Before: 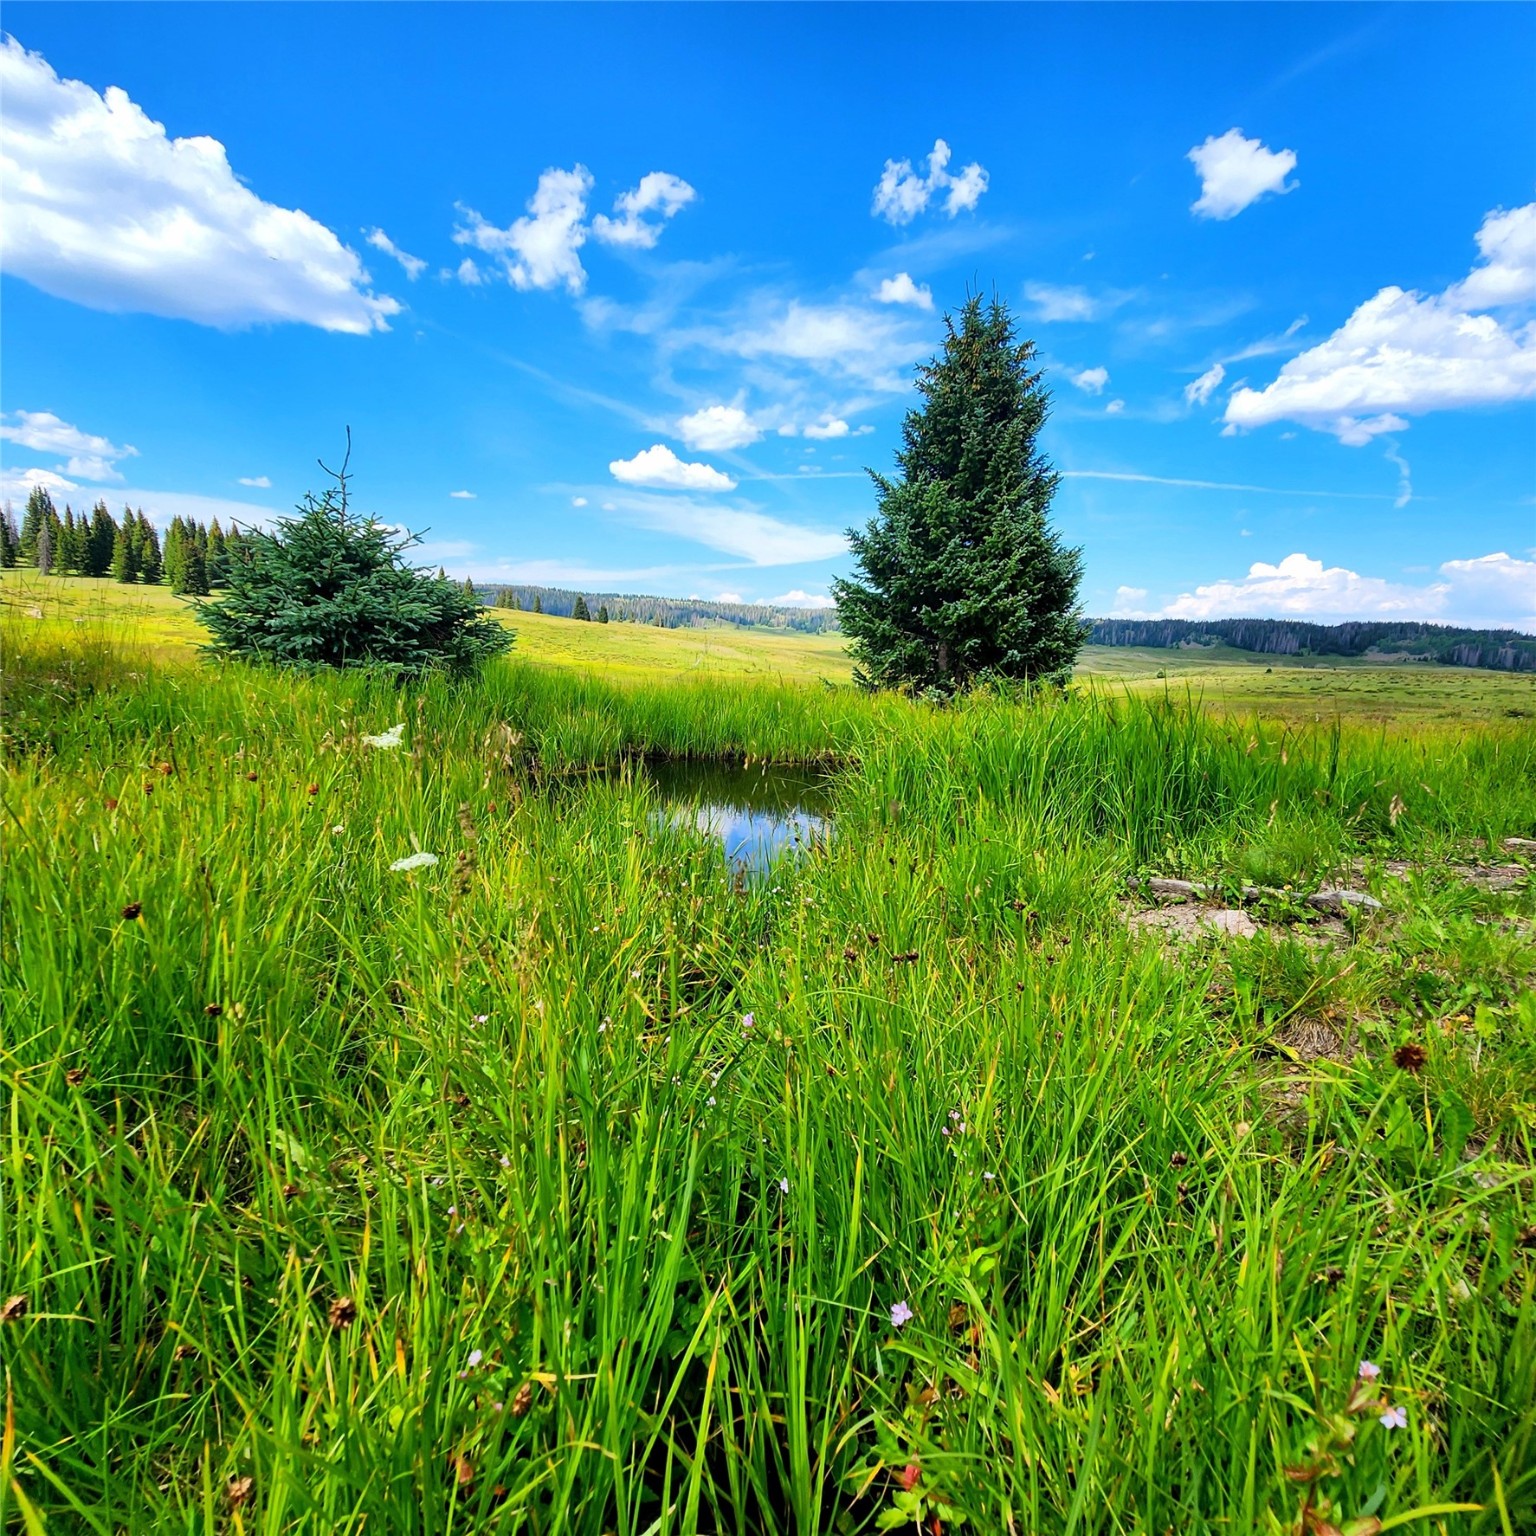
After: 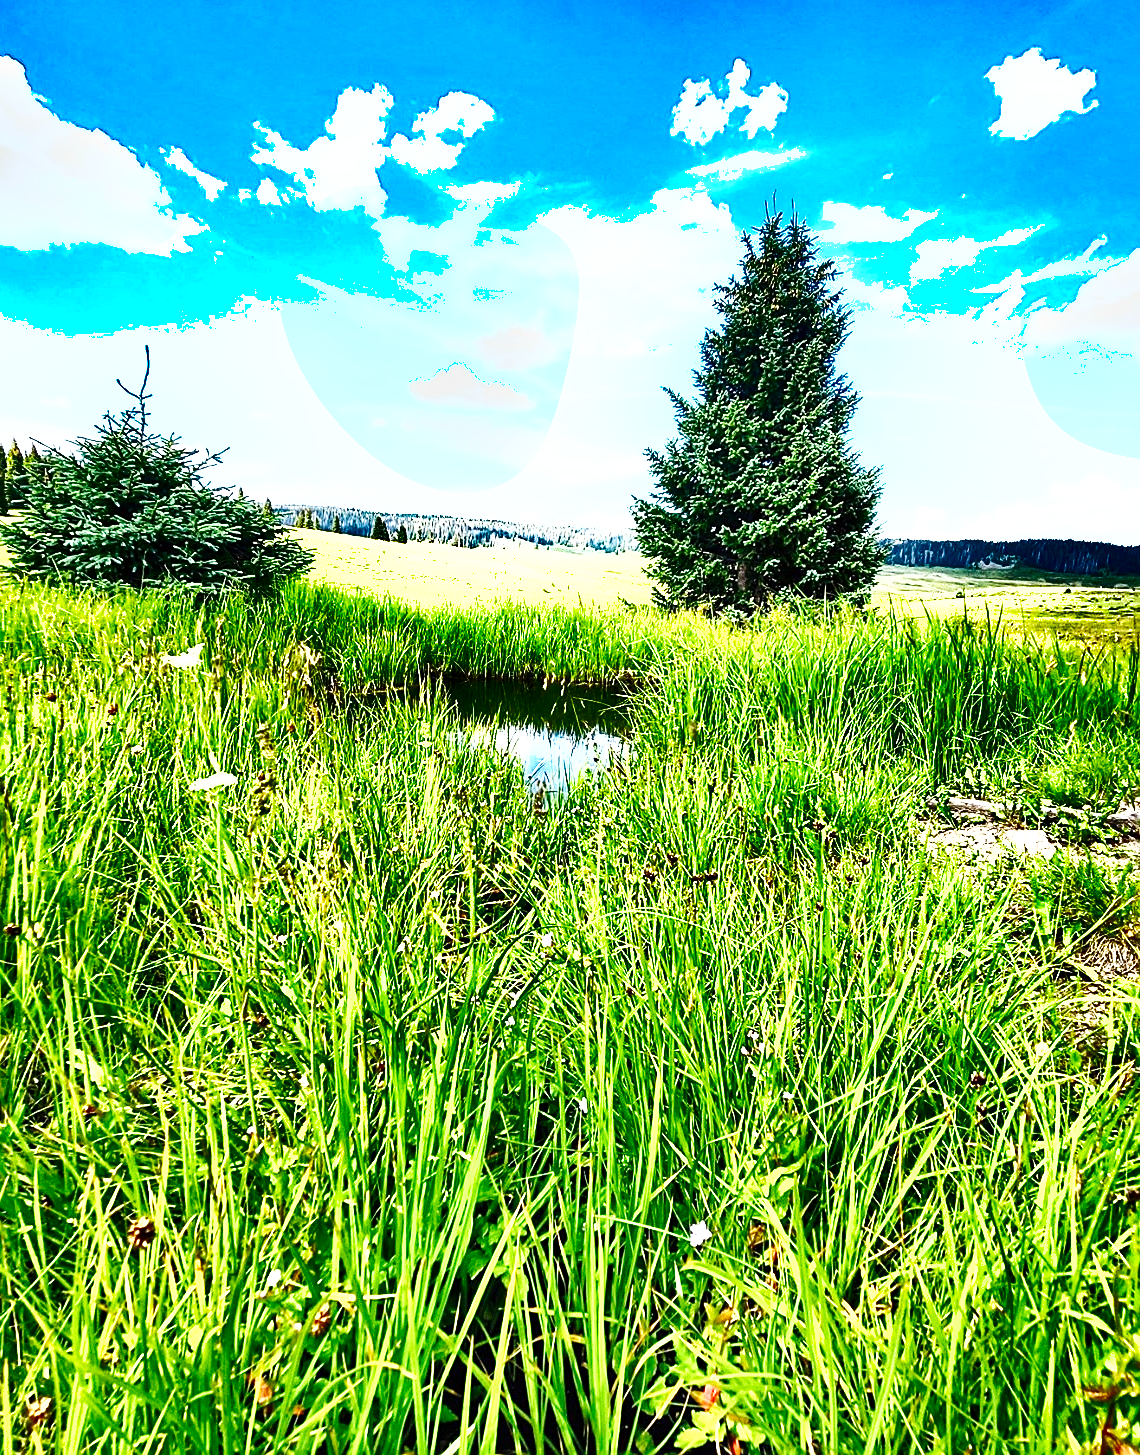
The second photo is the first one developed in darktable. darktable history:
crop and rotate: left 13.15%, top 5.251%, right 12.609%
exposure: black level correction 0, exposure 1.5 EV, compensate highlight preservation false
base curve: curves: ch0 [(0, 0) (0.032, 0.025) (0.121, 0.166) (0.206, 0.329) (0.605, 0.79) (1, 1)], preserve colors none
shadows and highlights: shadows 20.91, highlights -82.73, soften with gaussian
sharpen: radius 1.967
